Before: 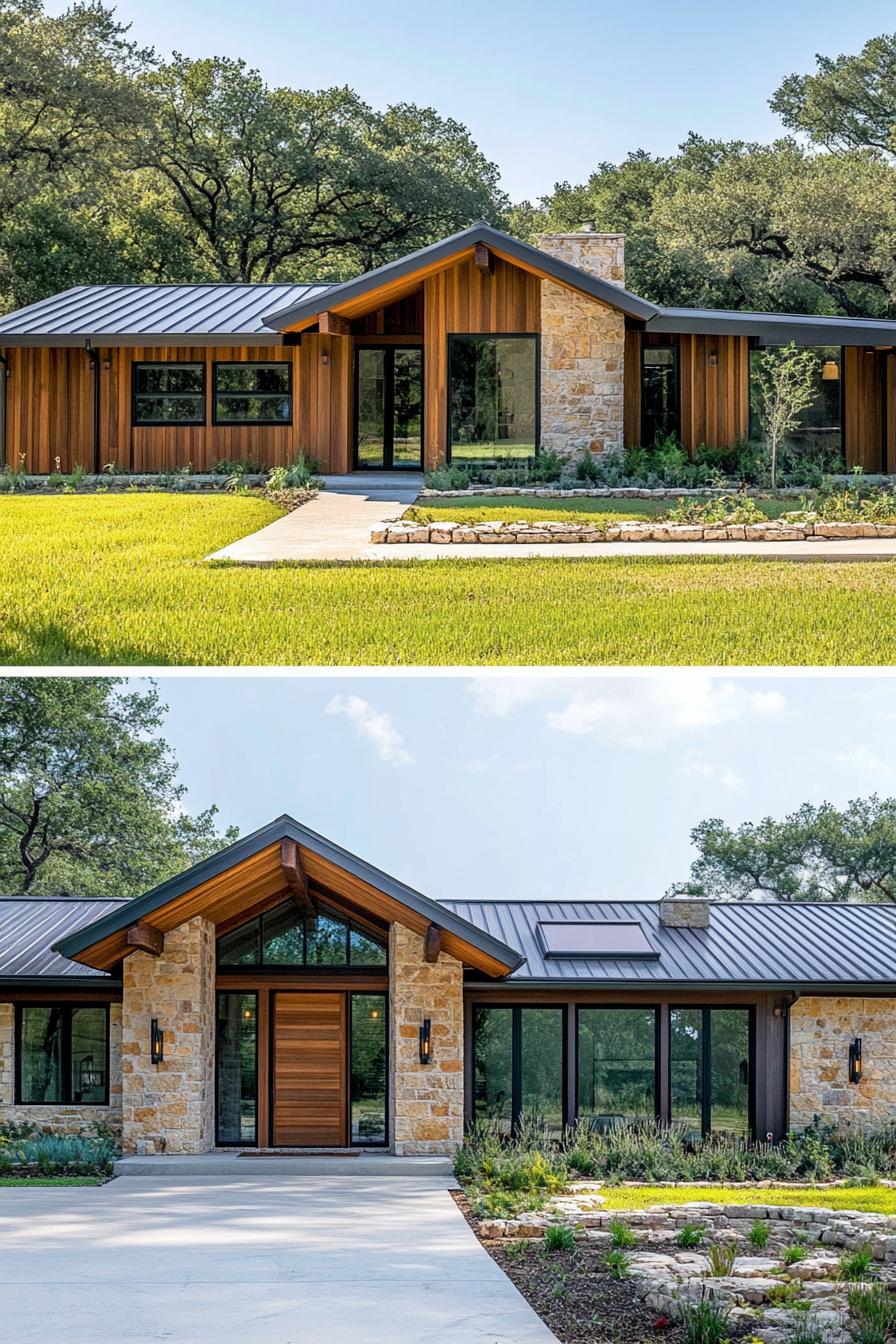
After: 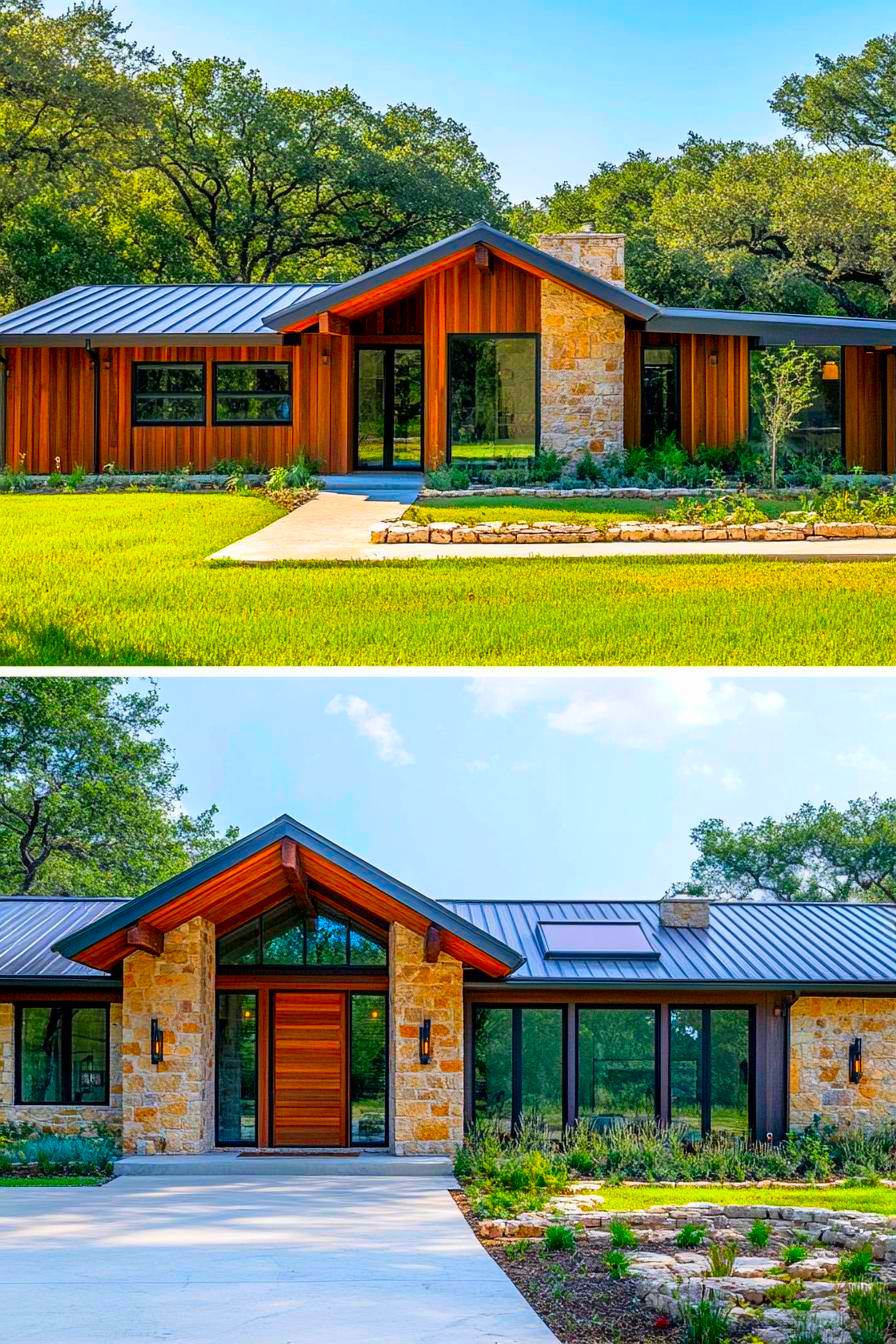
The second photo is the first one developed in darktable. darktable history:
color correction: highlights b* -0.004, saturation 2.2
